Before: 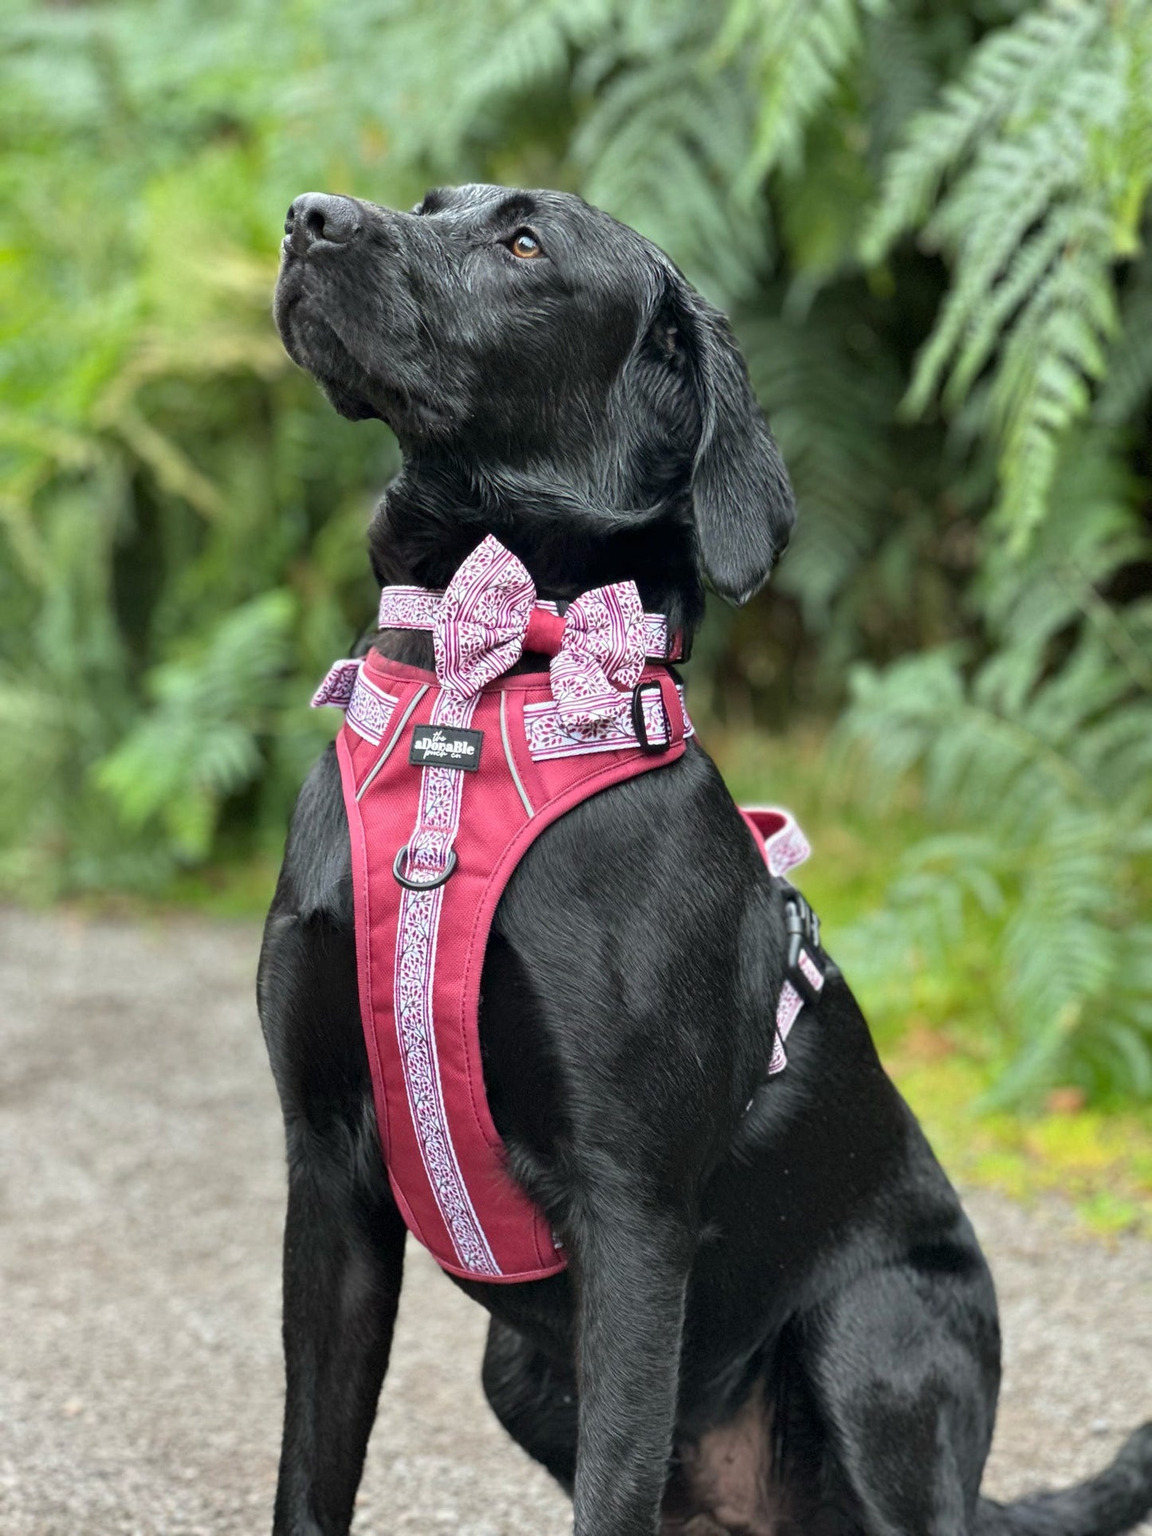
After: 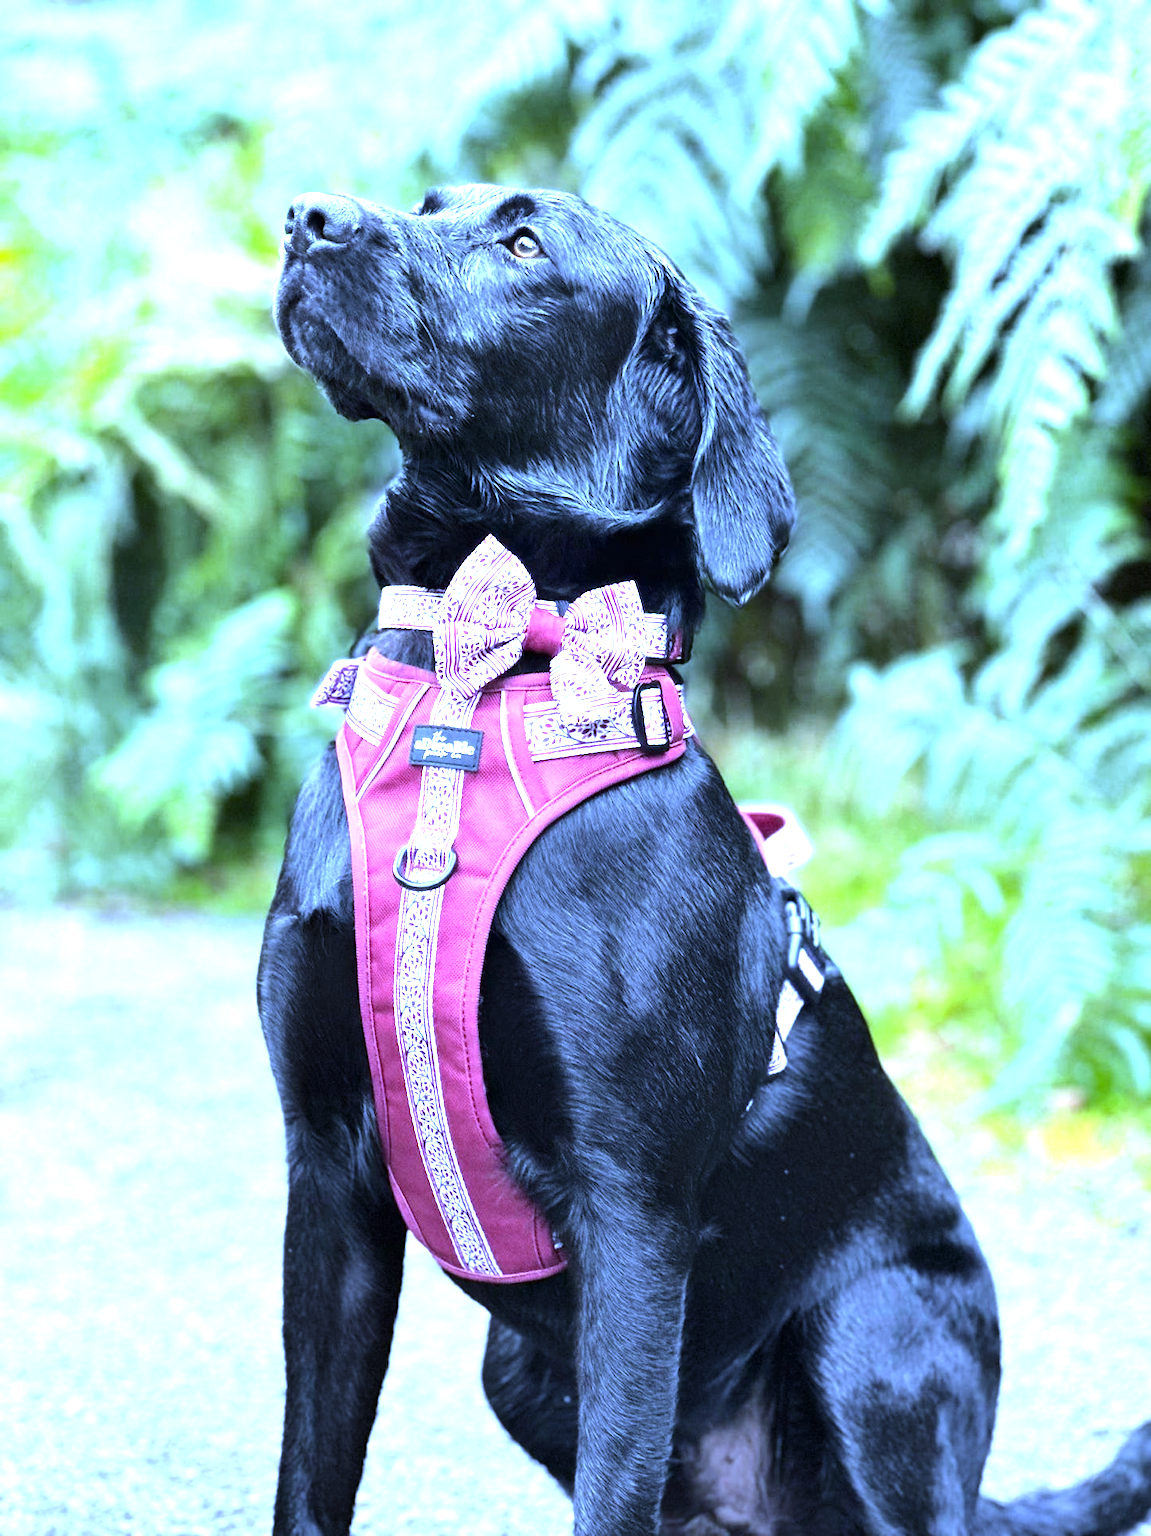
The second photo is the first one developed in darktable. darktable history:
white balance: red 0.766, blue 1.537
tone equalizer: -8 EV -0.75 EV, -7 EV -0.7 EV, -6 EV -0.6 EV, -5 EV -0.4 EV, -3 EV 0.4 EV, -2 EV 0.6 EV, -1 EV 0.7 EV, +0 EV 0.75 EV, edges refinement/feathering 500, mask exposure compensation -1.57 EV, preserve details no
graduated density: rotation -180°, offset 27.42
exposure: black level correction 0, exposure 1.1 EV, compensate exposure bias true, compensate highlight preservation false
